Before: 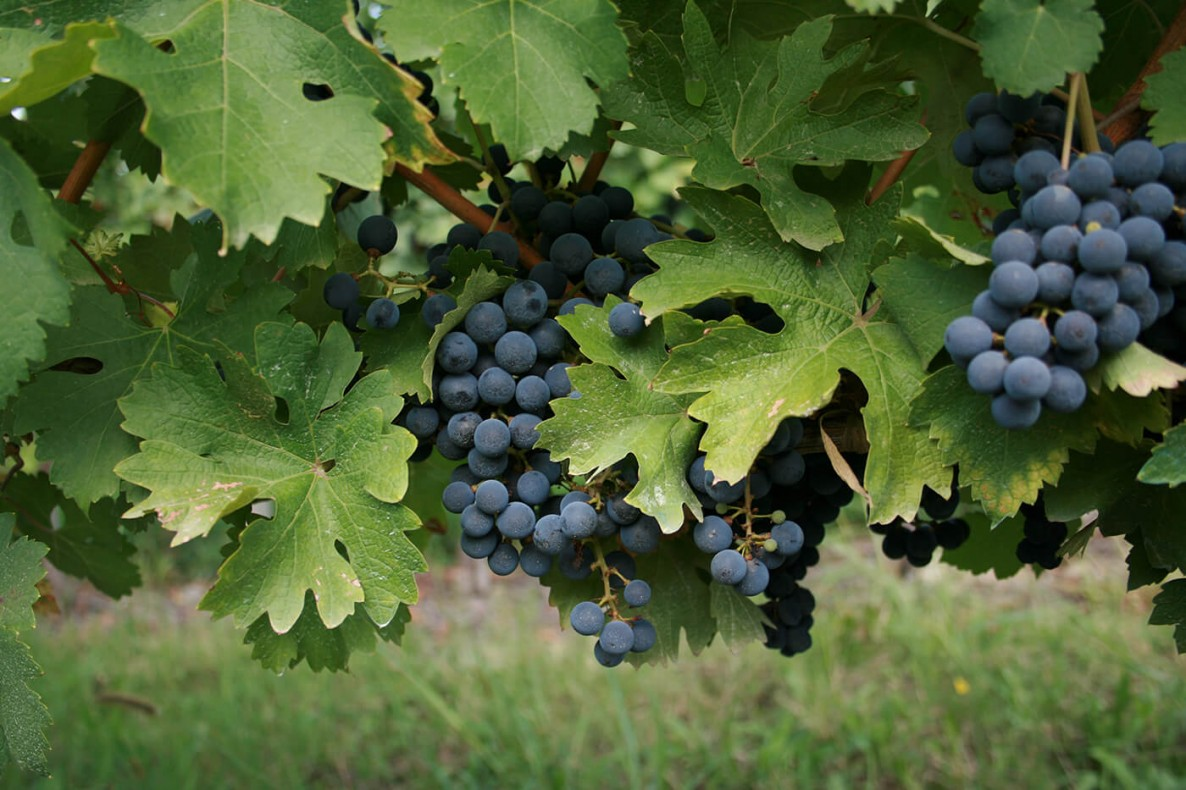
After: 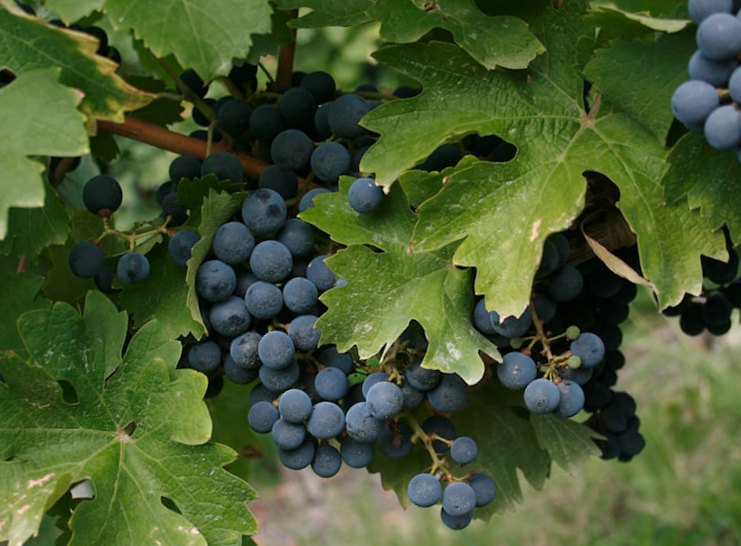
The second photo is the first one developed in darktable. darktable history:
crop and rotate: angle 18.79°, left 6.943%, right 3.693%, bottom 1.067%
color zones: curves: ch0 [(0, 0.558) (0.143, 0.548) (0.286, 0.447) (0.429, 0.259) (0.571, 0.5) (0.714, 0.5) (0.857, 0.593) (1, 0.558)]; ch1 [(0, 0.543) (0.01, 0.544) (0.12, 0.492) (0.248, 0.458) (0.5, 0.534) (0.748, 0.5) (0.99, 0.469) (1, 0.543)]; ch2 [(0, 0.507) (0.143, 0.522) (0.286, 0.505) (0.429, 0.5) (0.571, 0.5) (0.714, 0.5) (0.857, 0.5) (1, 0.507)]
